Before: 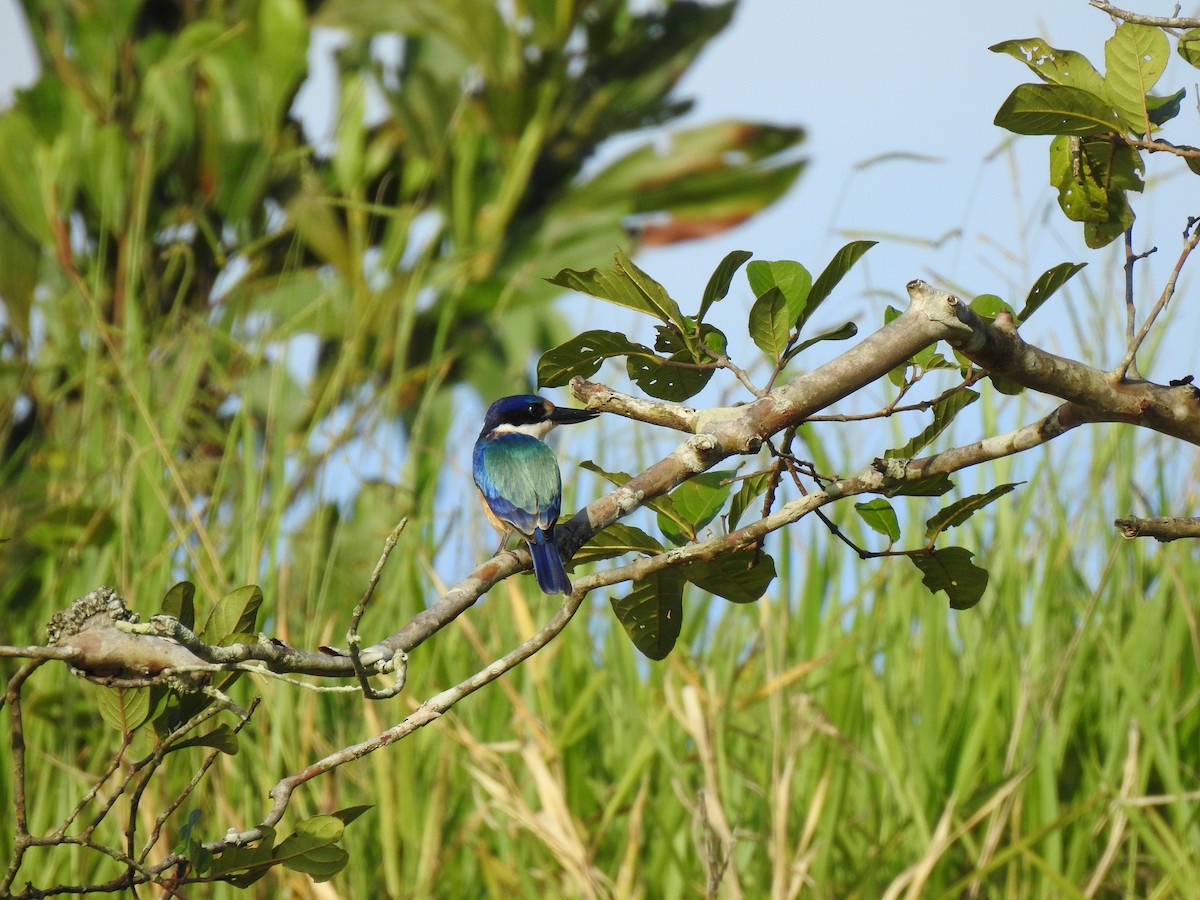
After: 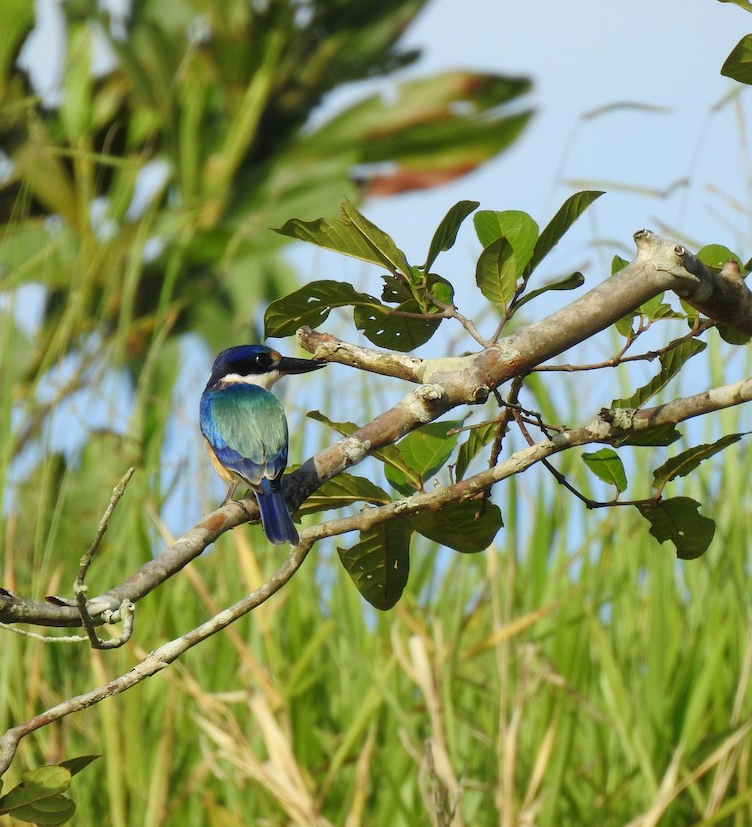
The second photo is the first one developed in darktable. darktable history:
crop and rotate: left 22.803%, top 5.643%, right 14.469%, bottom 2.358%
tone equalizer: edges refinement/feathering 500, mask exposure compensation -1.57 EV, preserve details no
